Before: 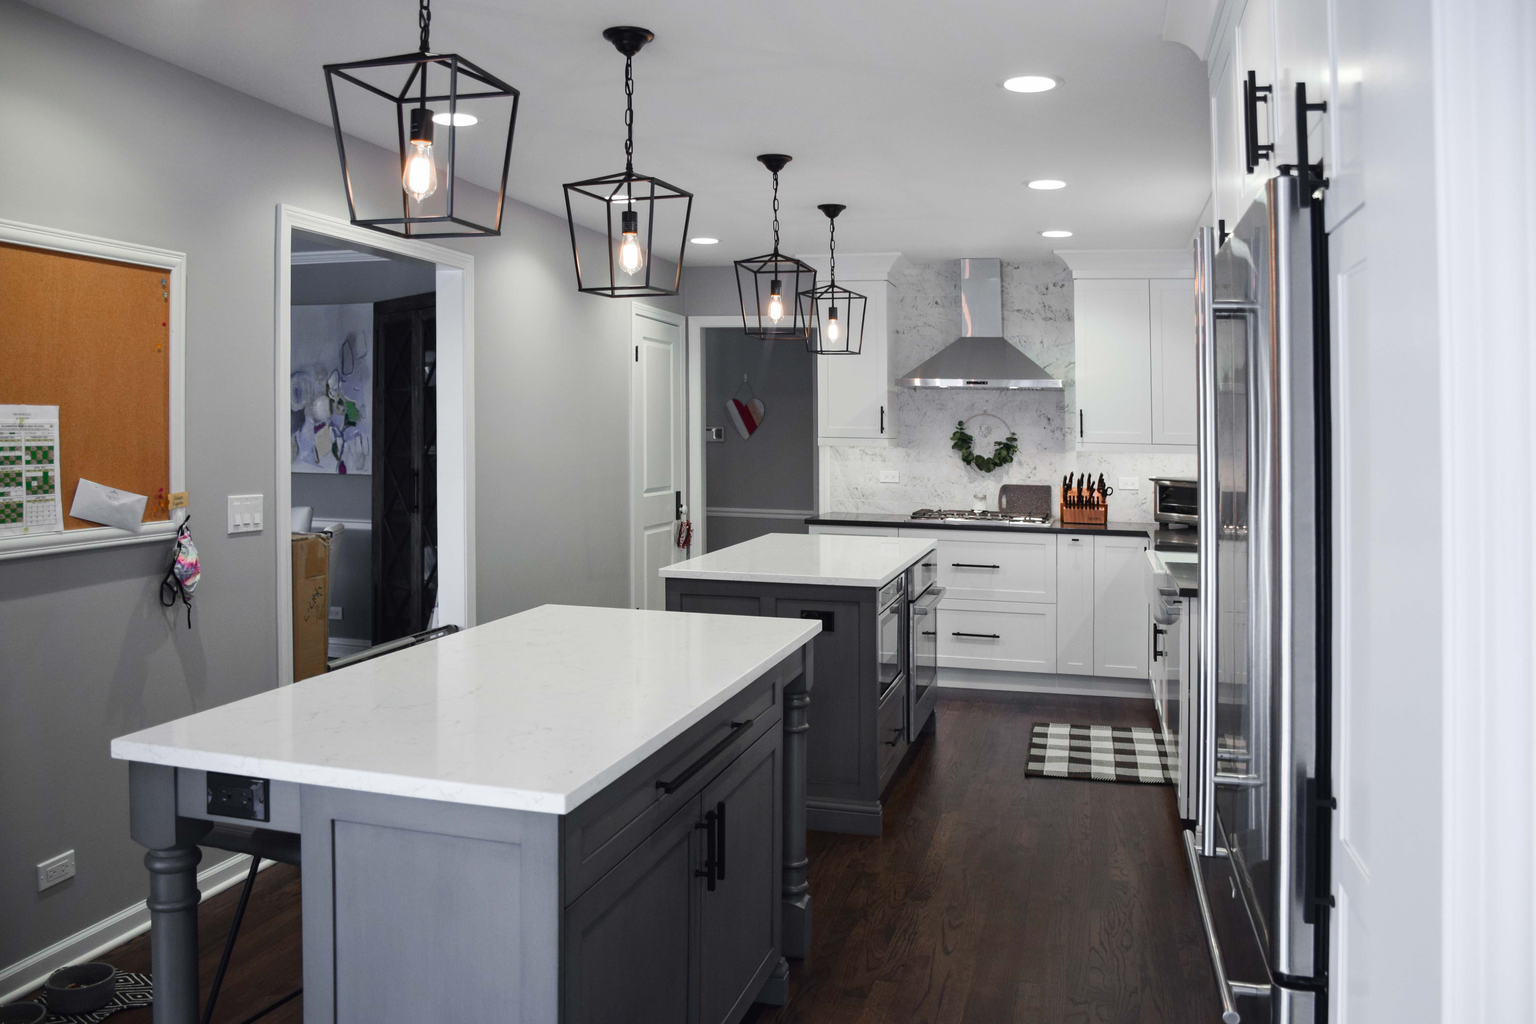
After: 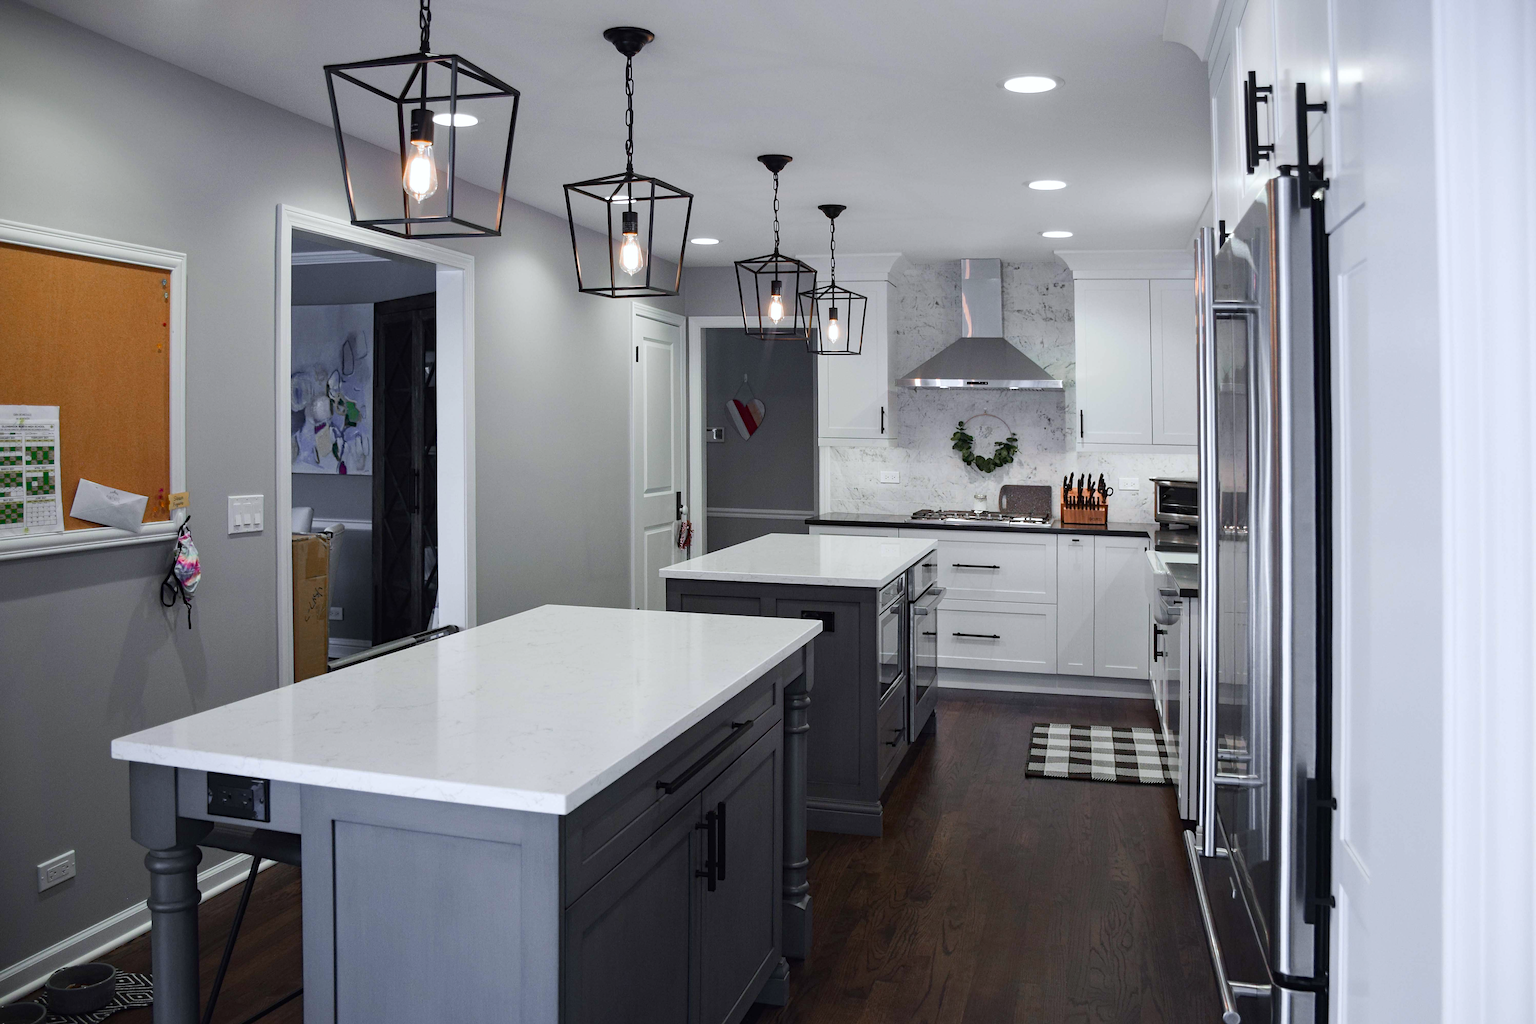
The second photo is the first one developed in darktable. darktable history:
white balance: red 0.983, blue 1.036
sharpen: on, module defaults
haze removal: compatibility mode true, adaptive false
